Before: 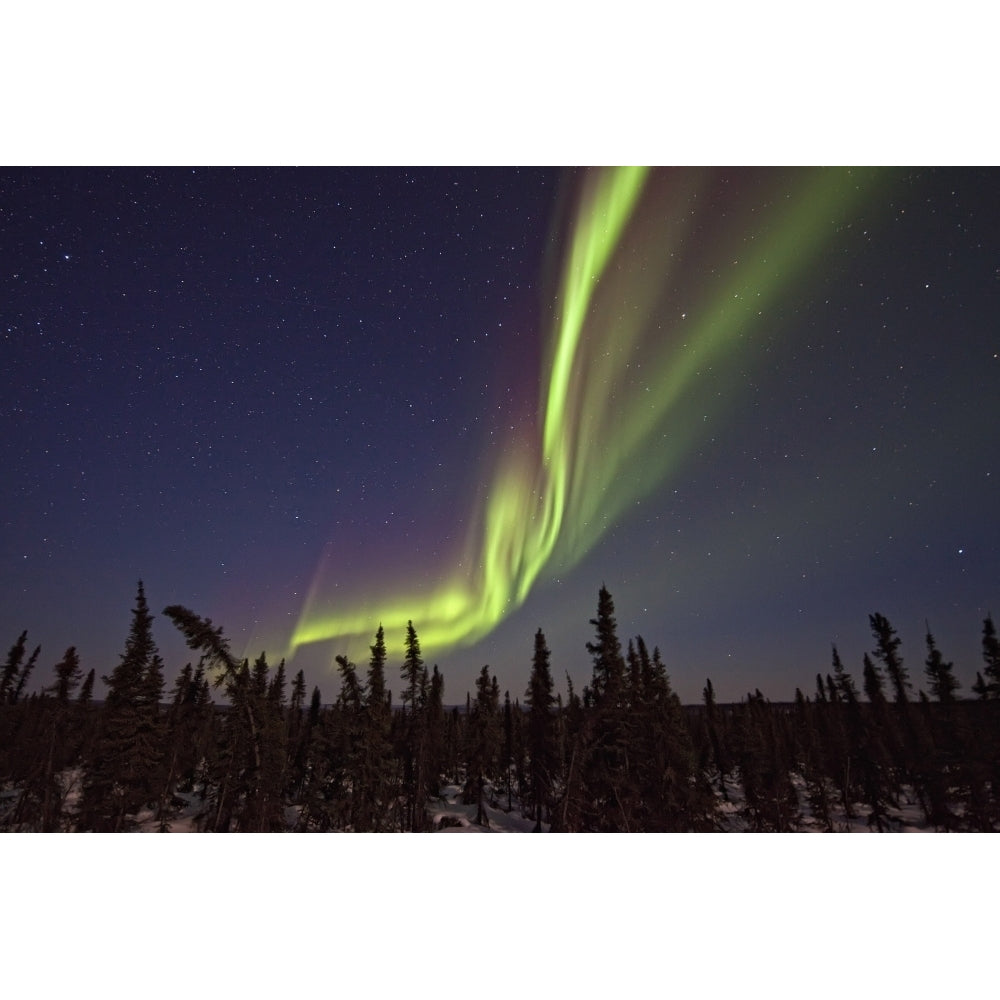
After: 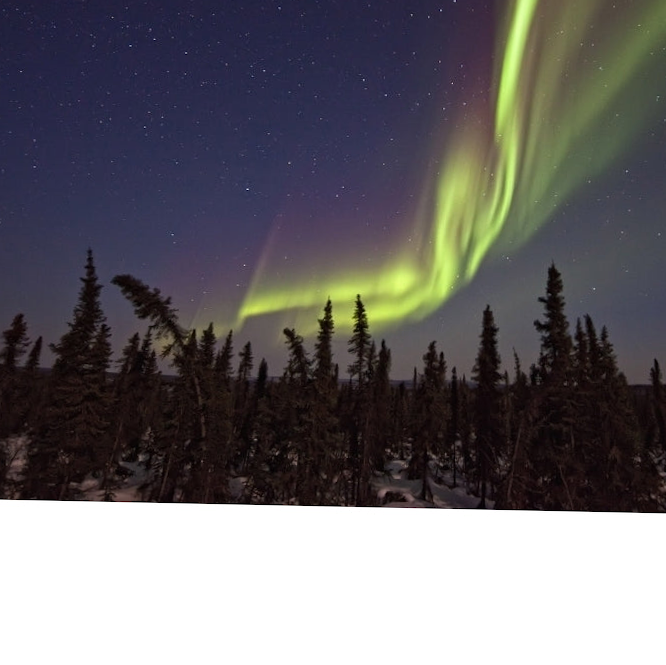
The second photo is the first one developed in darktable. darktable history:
crop and rotate: angle -1.19°, left 4.031%, top 32.101%, right 27.955%
